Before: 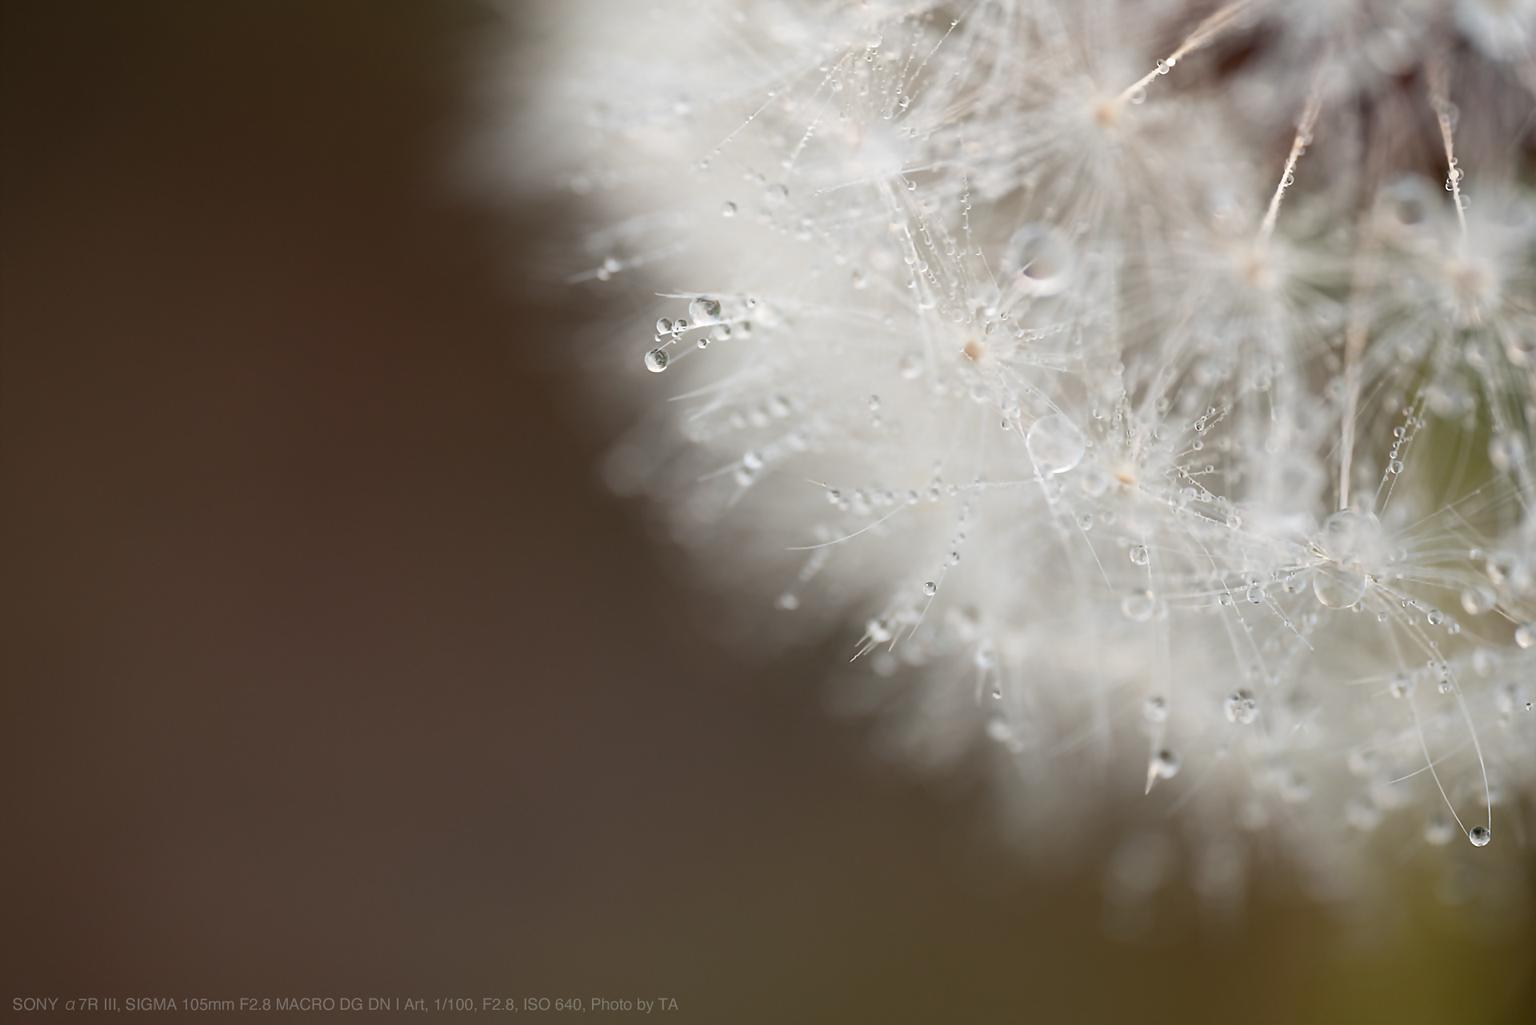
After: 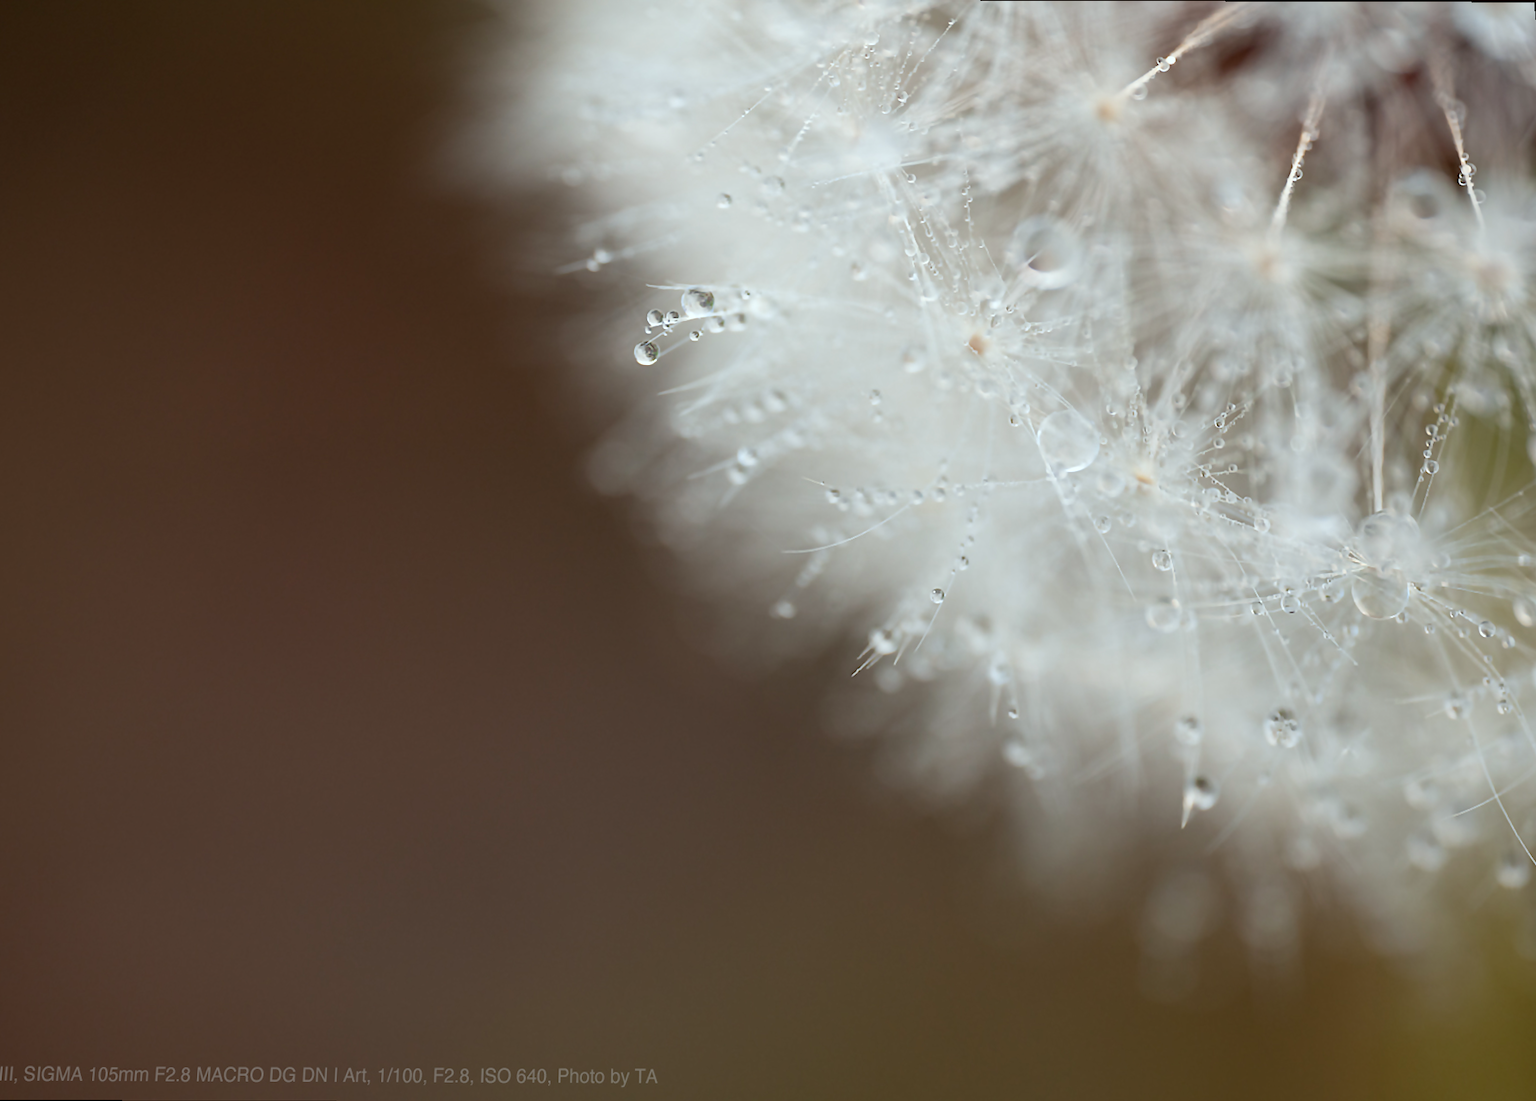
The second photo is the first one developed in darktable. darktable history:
rotate and perspective: rotation 0.215°, lens shift (vertical) -0.139, crop left 0.069, crop right 0.939, crop top 0.002, crop bottom 0.996
color correction: highlights a* -4.98, highlights b* -3.76, shadows a* 3.83, shadows b* 4.08
